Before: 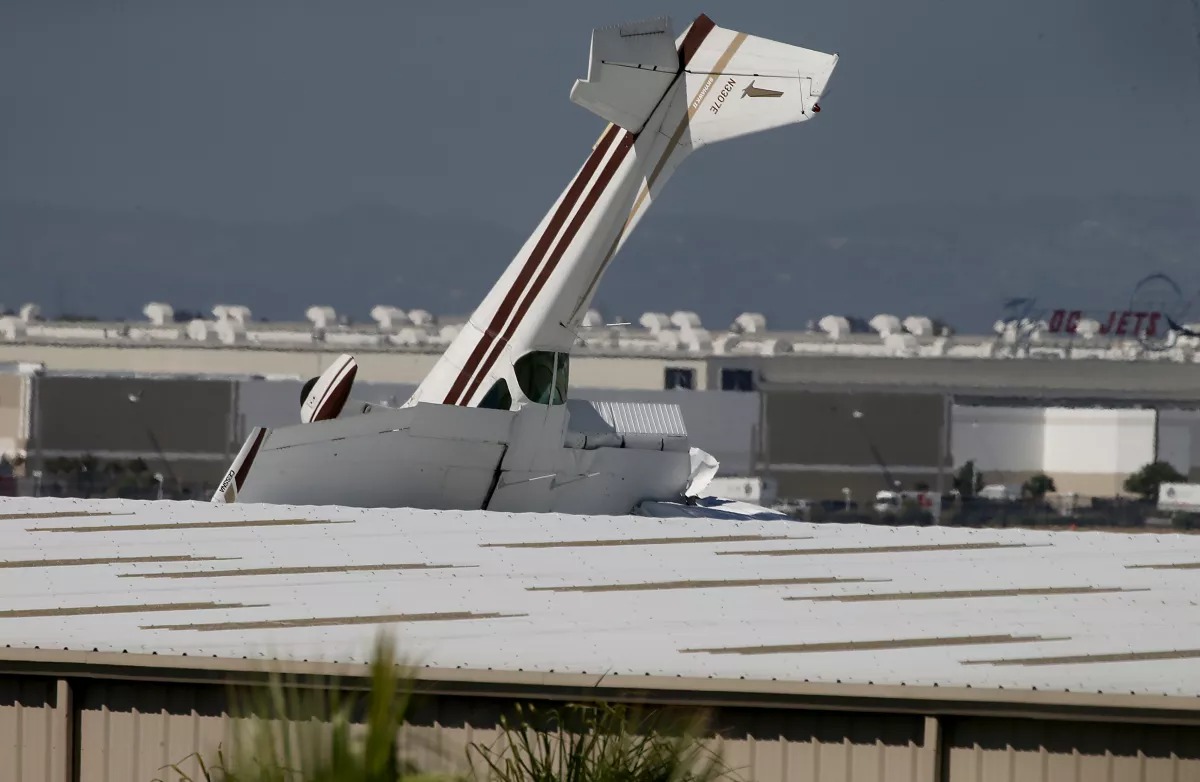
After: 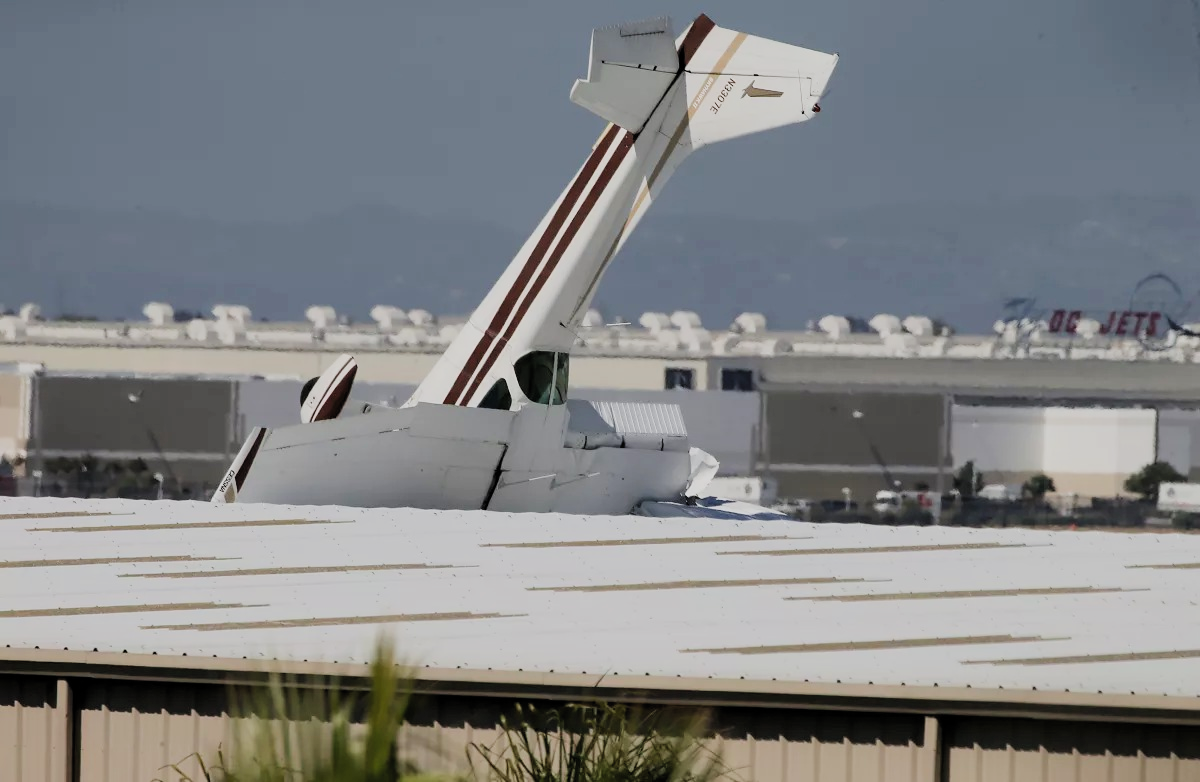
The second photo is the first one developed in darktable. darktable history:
exposure: black level correction 0, exposure 0.698 EV, compensate highlight preservation false
filmic rgb: black relative exposure -7.35 EV, white relative exposure 5.08 EV, threshold 5.95 EV, hardness 3.21, color science v5 (2021), contrast in shadows safe, contrast in highlights safe, enable highlight reconstruction true
